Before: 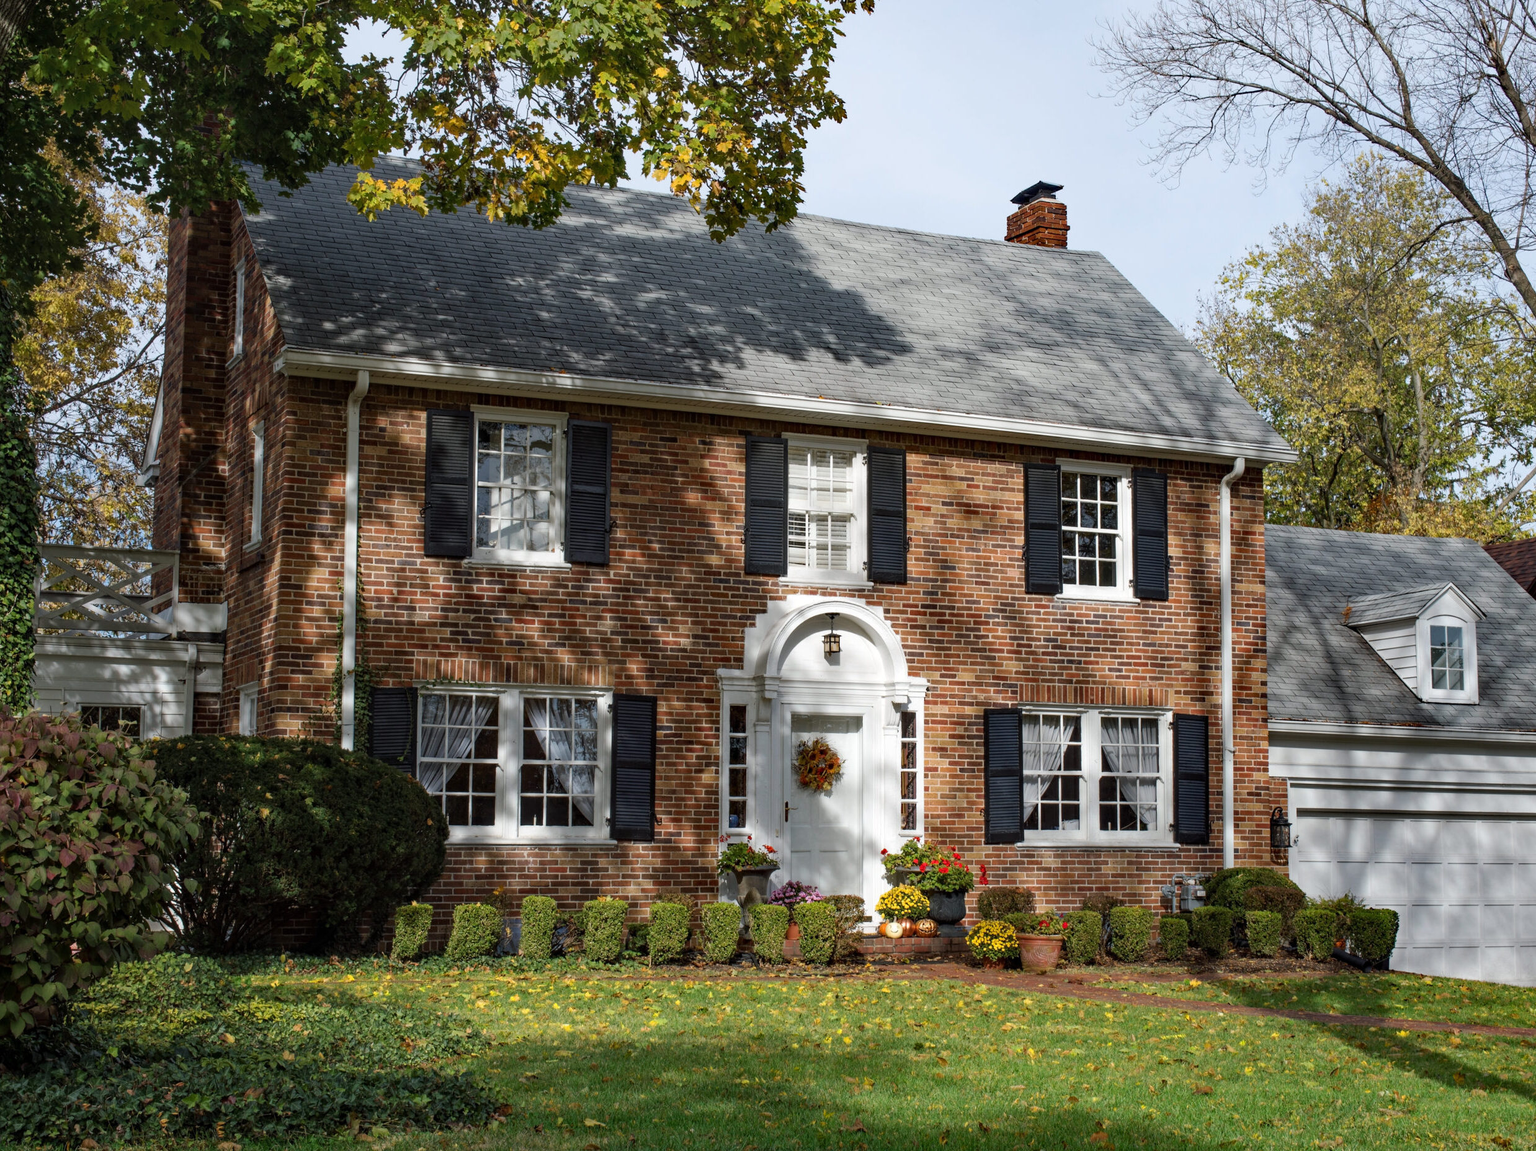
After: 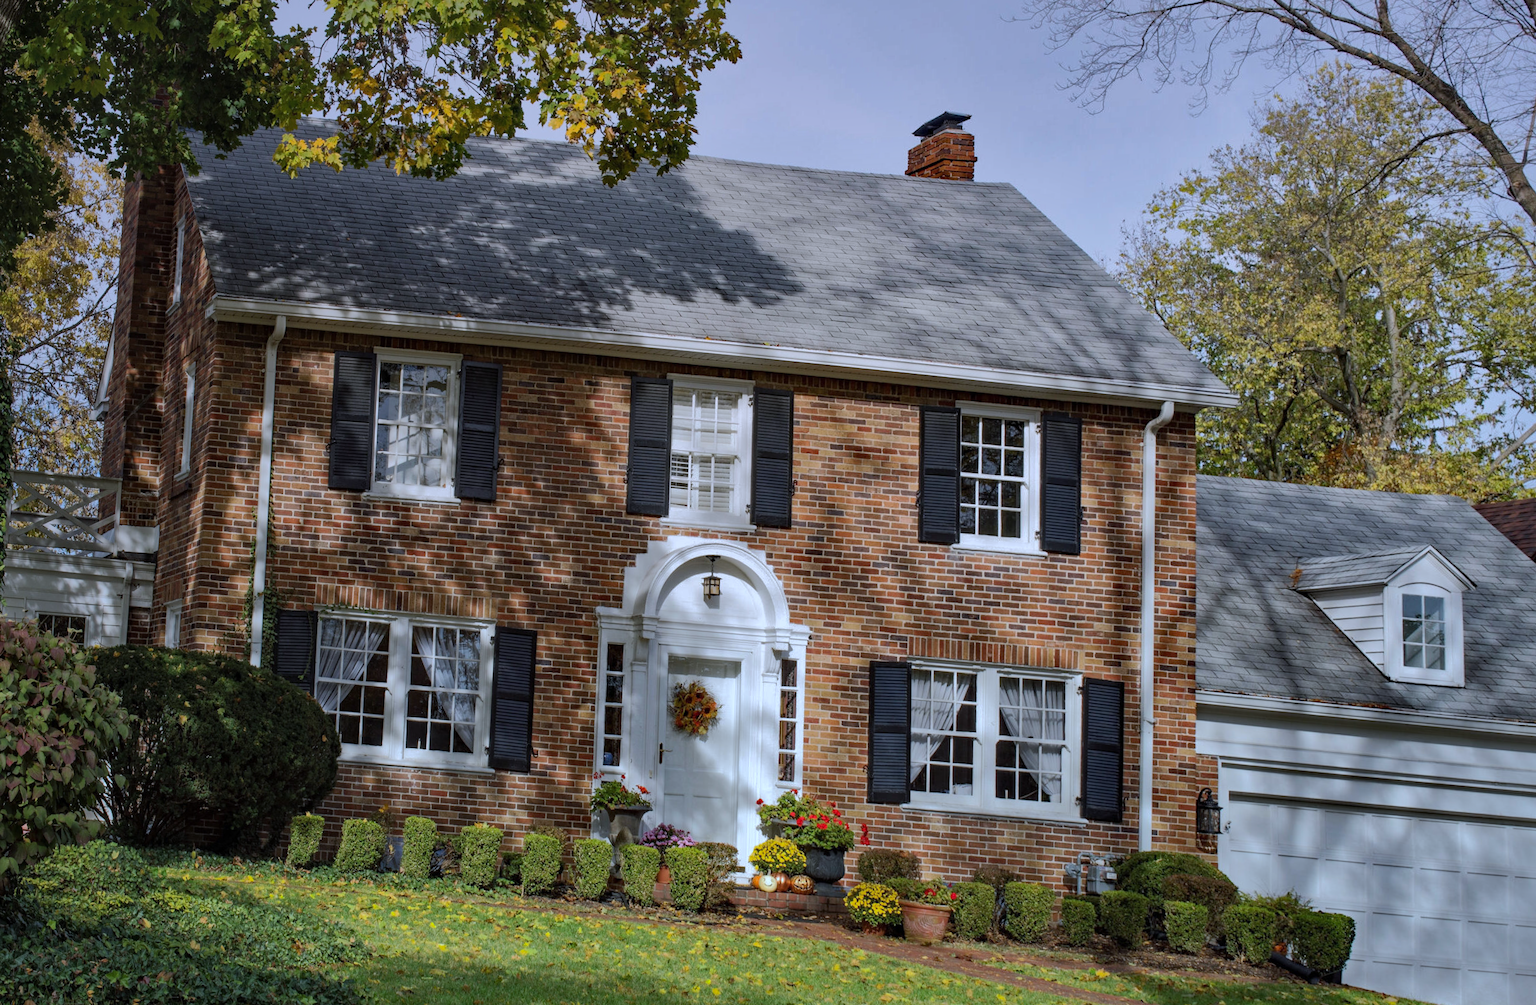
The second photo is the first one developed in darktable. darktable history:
rotate and perspective: rotation 1.69°, lens shift (vertical) -0.023, lens shift (horizontal) -0.291, crop left 0.025, crop right 0.988, crop top 0.092, crop bottom 0.842
graduated density: density 0.38 EV, hardness 21%, rotation -6.11°, saturation 32%
shadows and highlights: shadows 25, highlights -70
white balance: red 0.924, blue 1.095
